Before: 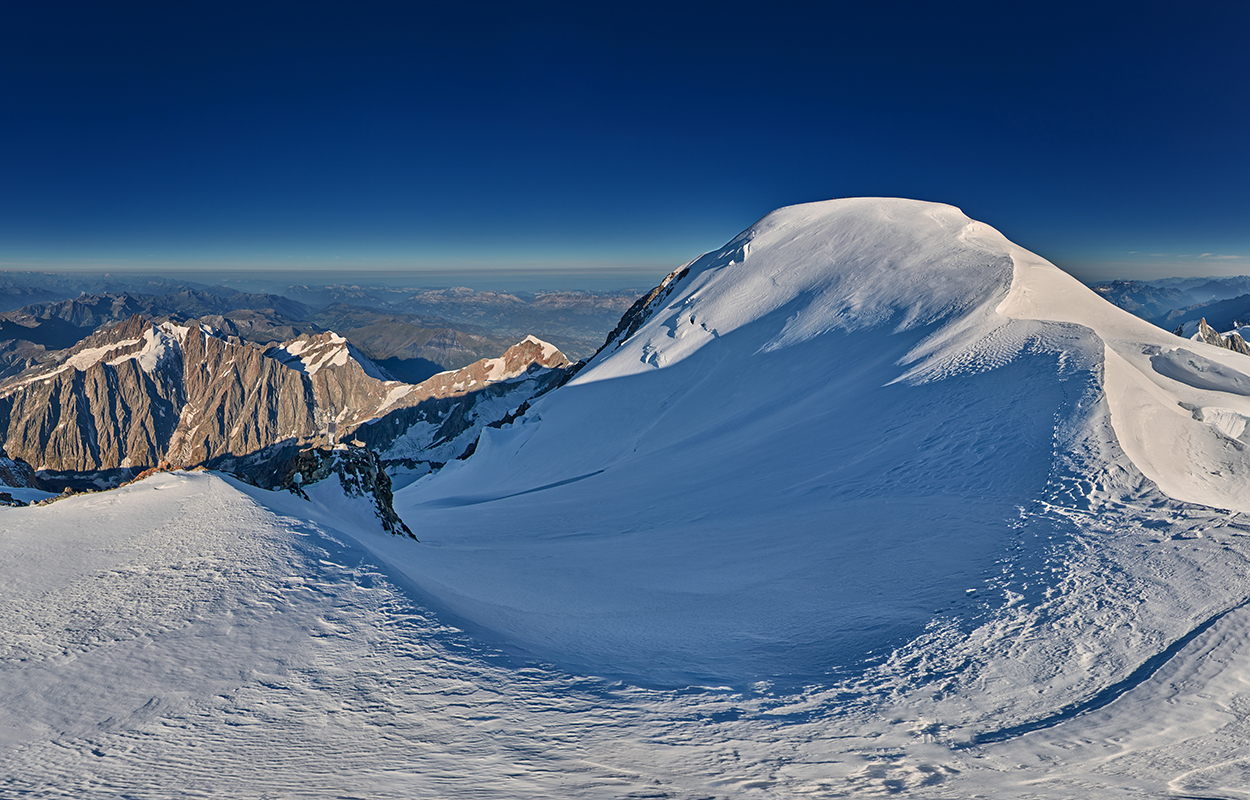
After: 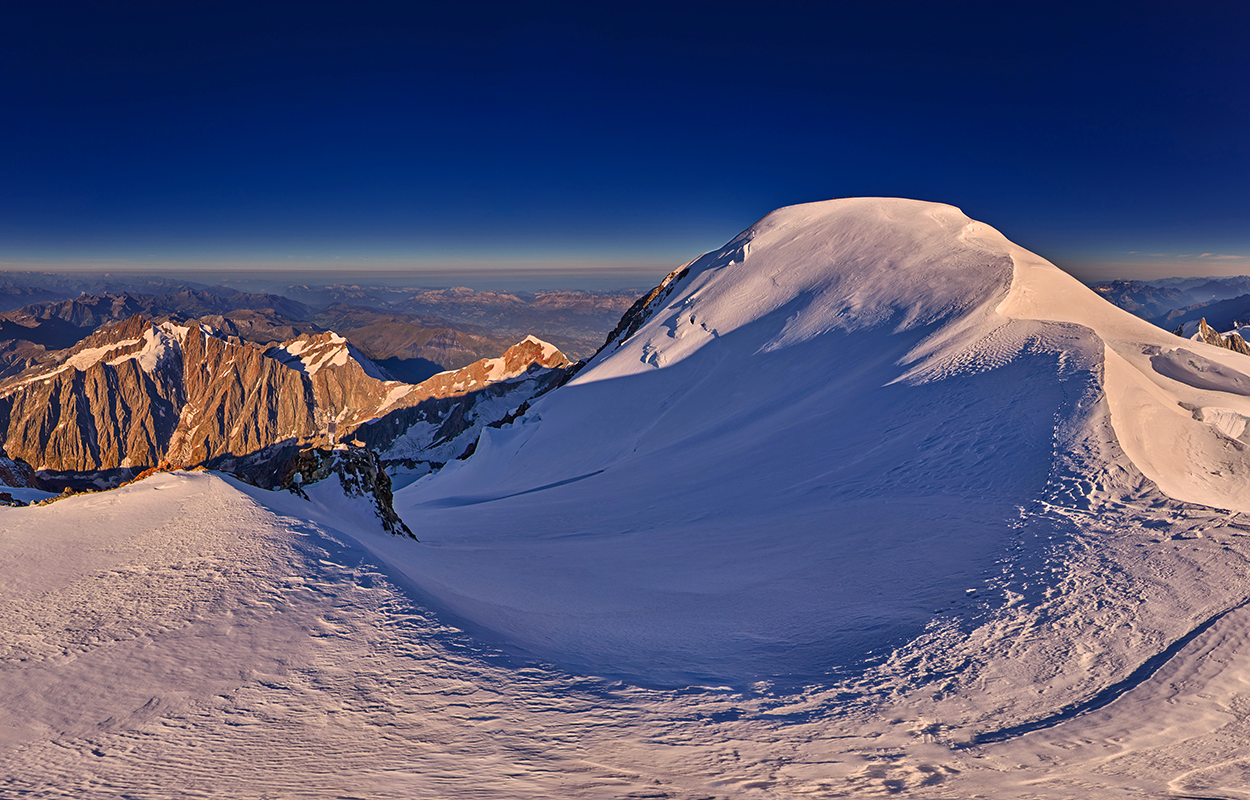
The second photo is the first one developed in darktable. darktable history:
color correction: highlights a* 5.81, highlights b* 4.84
rgb levels: mode RGB, independent channels, levels [[0, 0.5, 1], [0, 0.521, 1], [0, 0.536, 1]]
color zones: curves: ch0 [(0, 0.613) (0.01, 0.613) (0.245, 0.448) (0.498, 0.529) (0.642, 0.665) (0.879, 0.777) (0.99, 0.613)]; ch1 [(0, 0) (0.143, 0) (0.286, 0) (0.429, 0) (0.571, 0) (0.714, 0) (0.857, 0)], mix -138.01%
